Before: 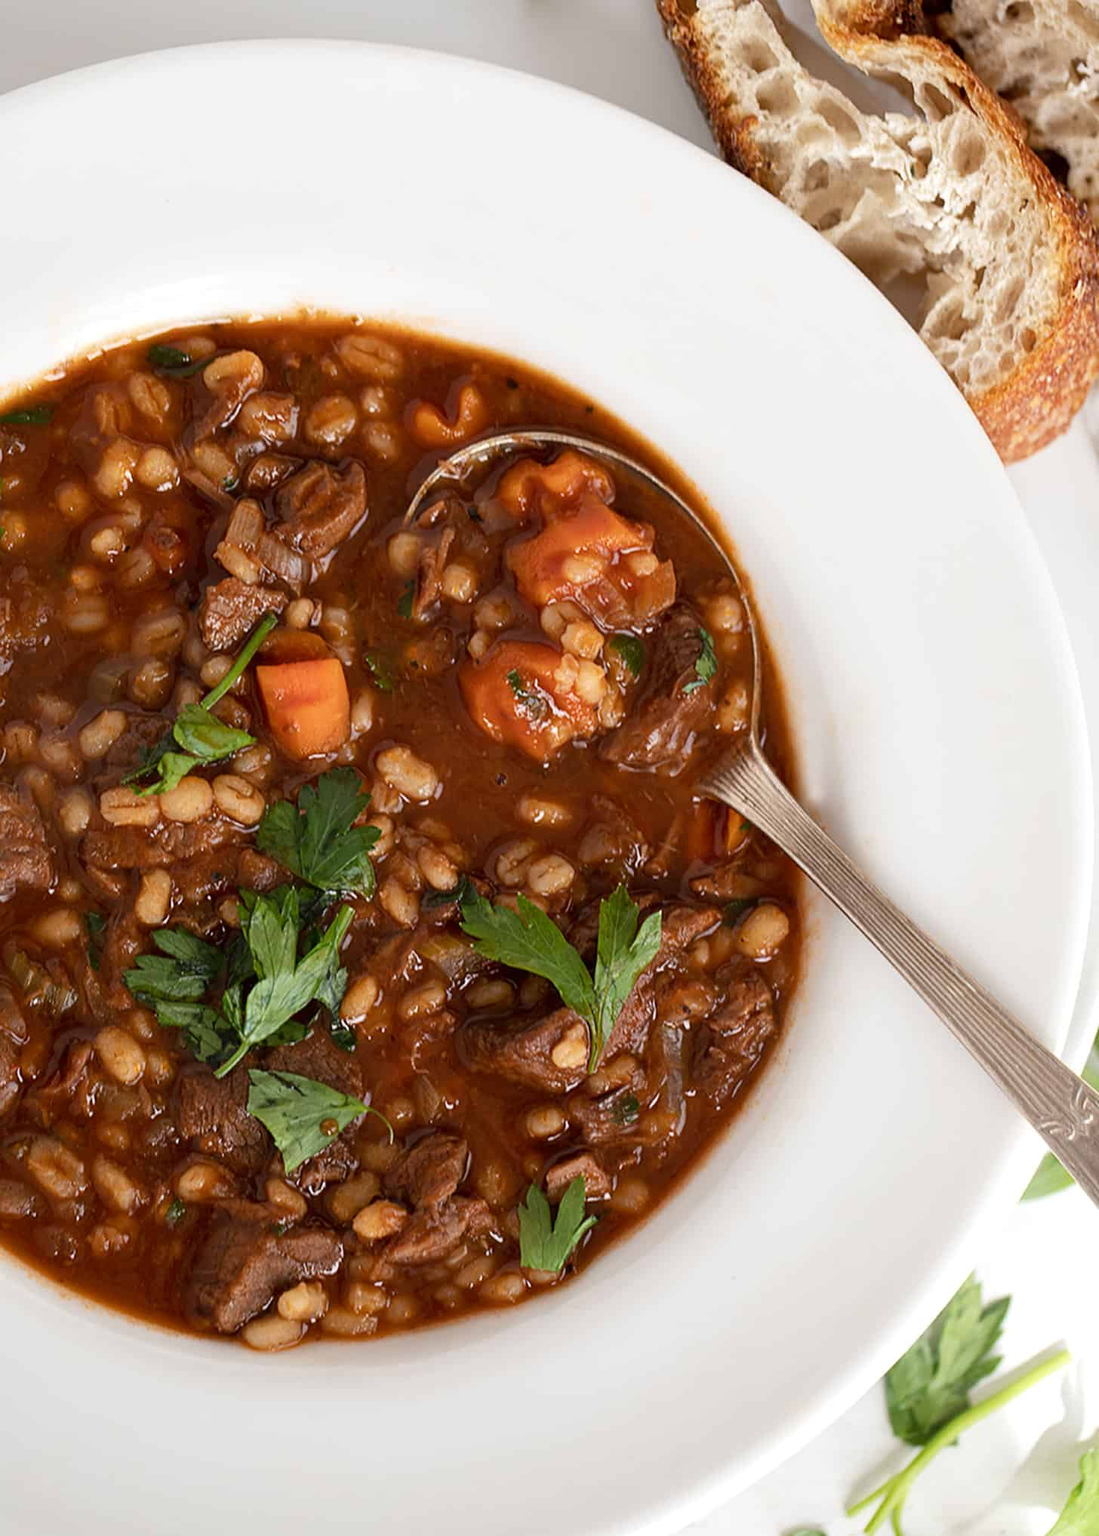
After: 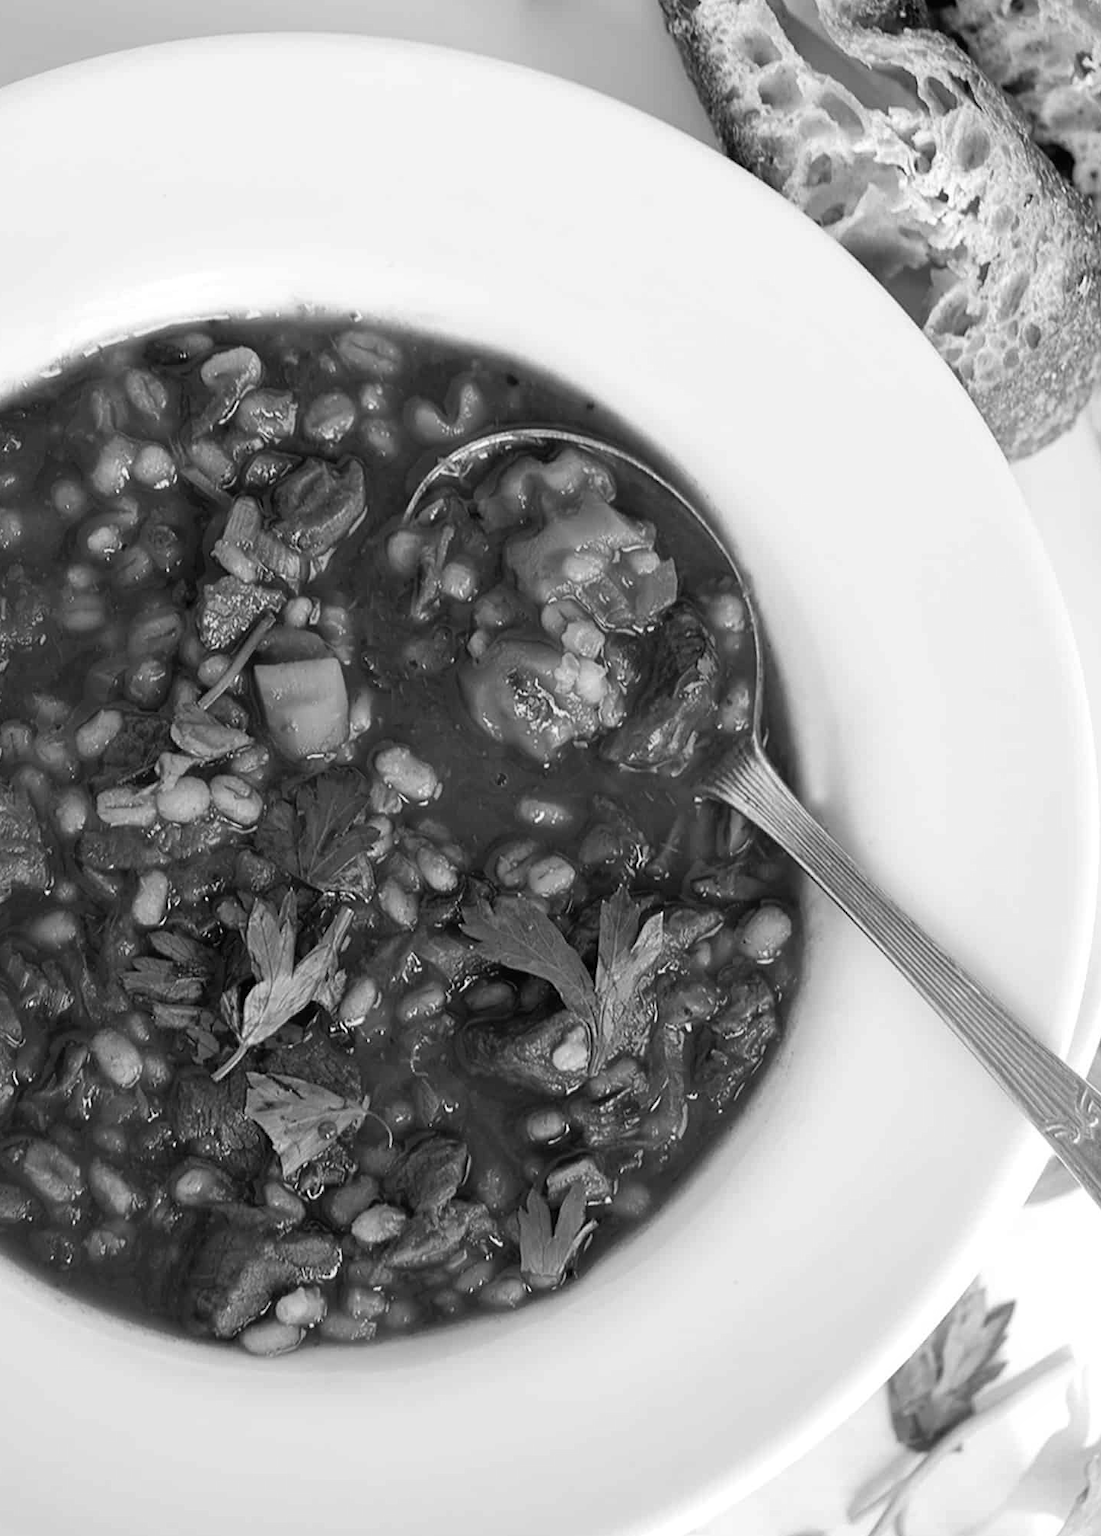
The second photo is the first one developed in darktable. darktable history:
monochrome: on, module defaults
crop: left 0.434%, top 0.485%, right 0.244%, bottom 0.386%
